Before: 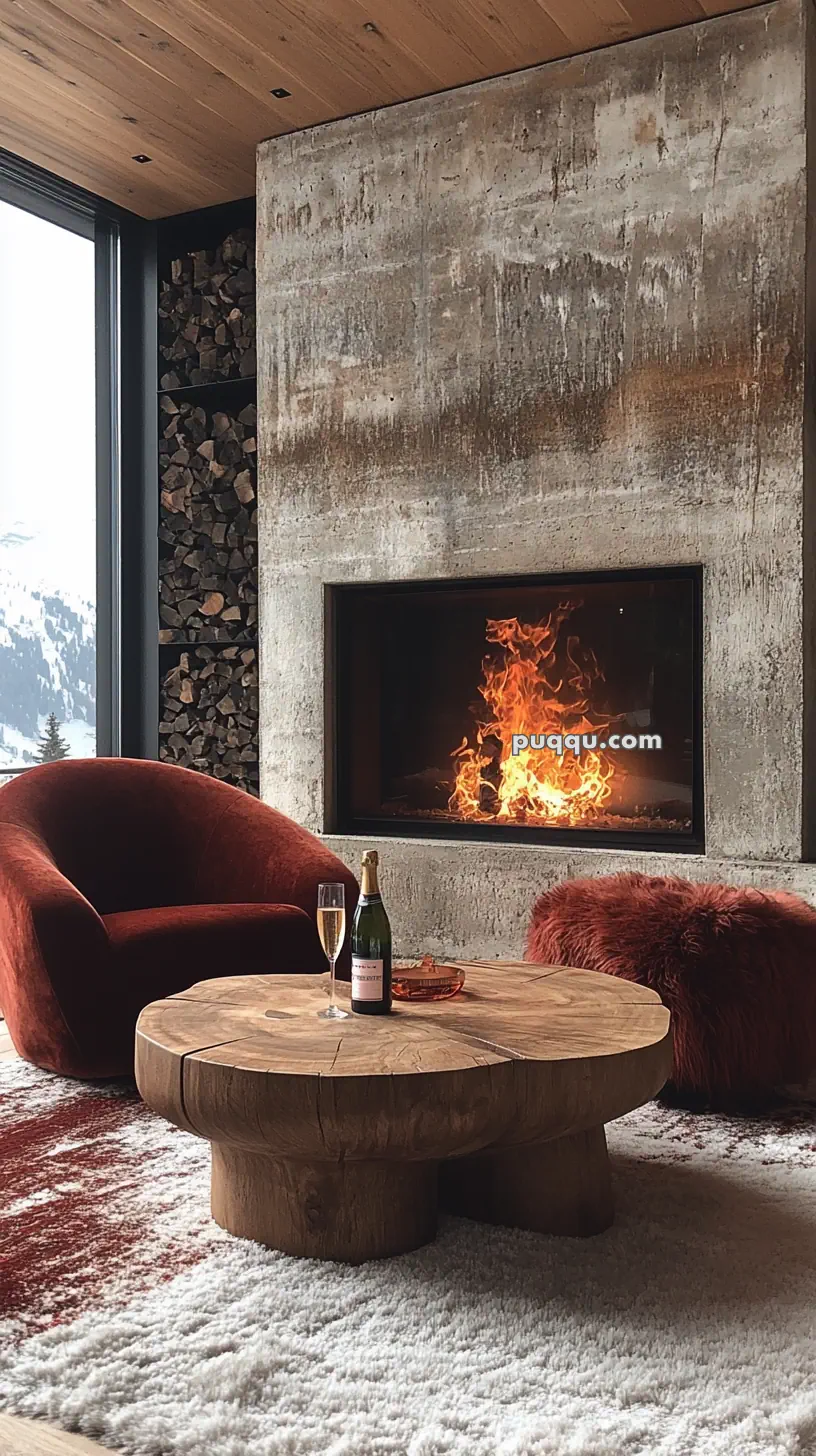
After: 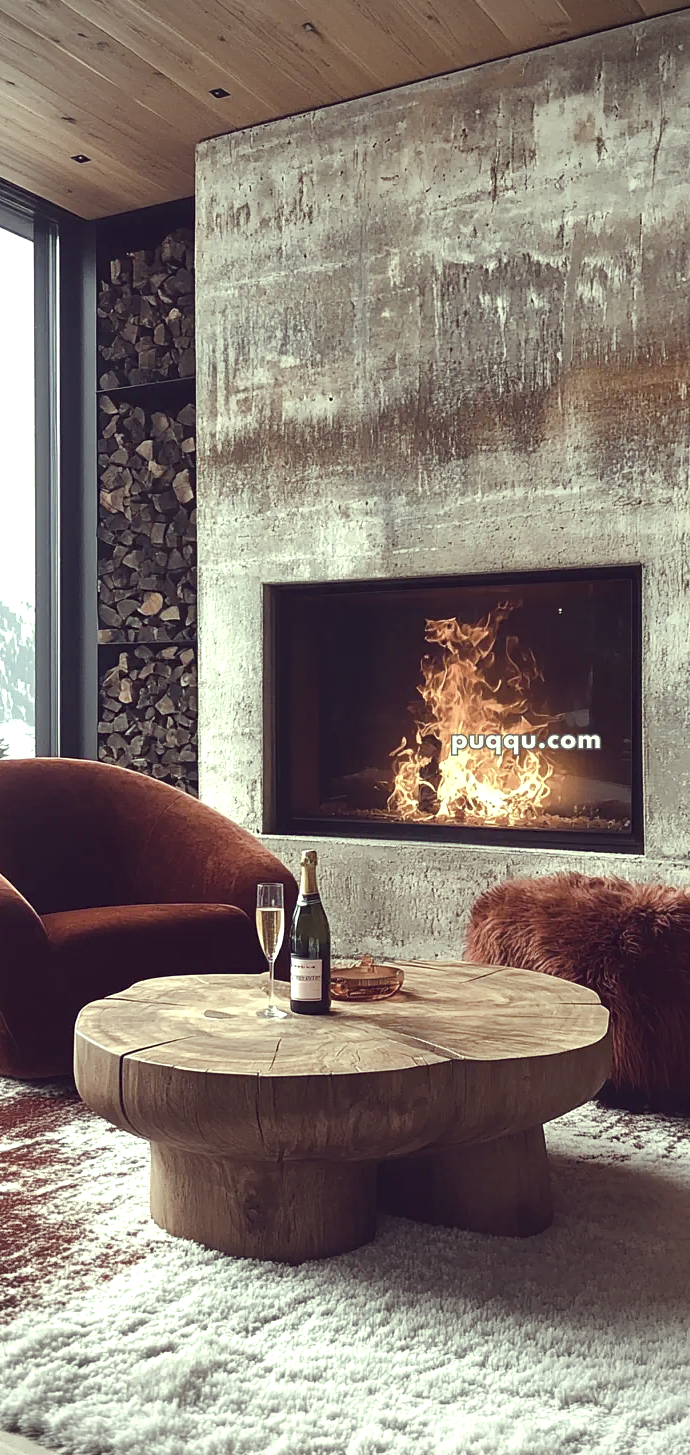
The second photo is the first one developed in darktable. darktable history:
color correction: highlights a* -20.77, highlights b* 21.03, shadows a* 19.58, shadows b* -20.57, saturation 0.452
crop: left 7.518%, right 7.869%
color balance rgb: perceptual saturation grading › global saturation -0.008%, perceptual saturation grading › highlights -17.776%, perceptual saturation grading › mid-tones 32.995%, perceptual saturation grading › shadows 50.362%, global vibrance 34.171%
exposure: exposure 0.606 EV, compensate highlight preservation false
vignetting: unbound false
